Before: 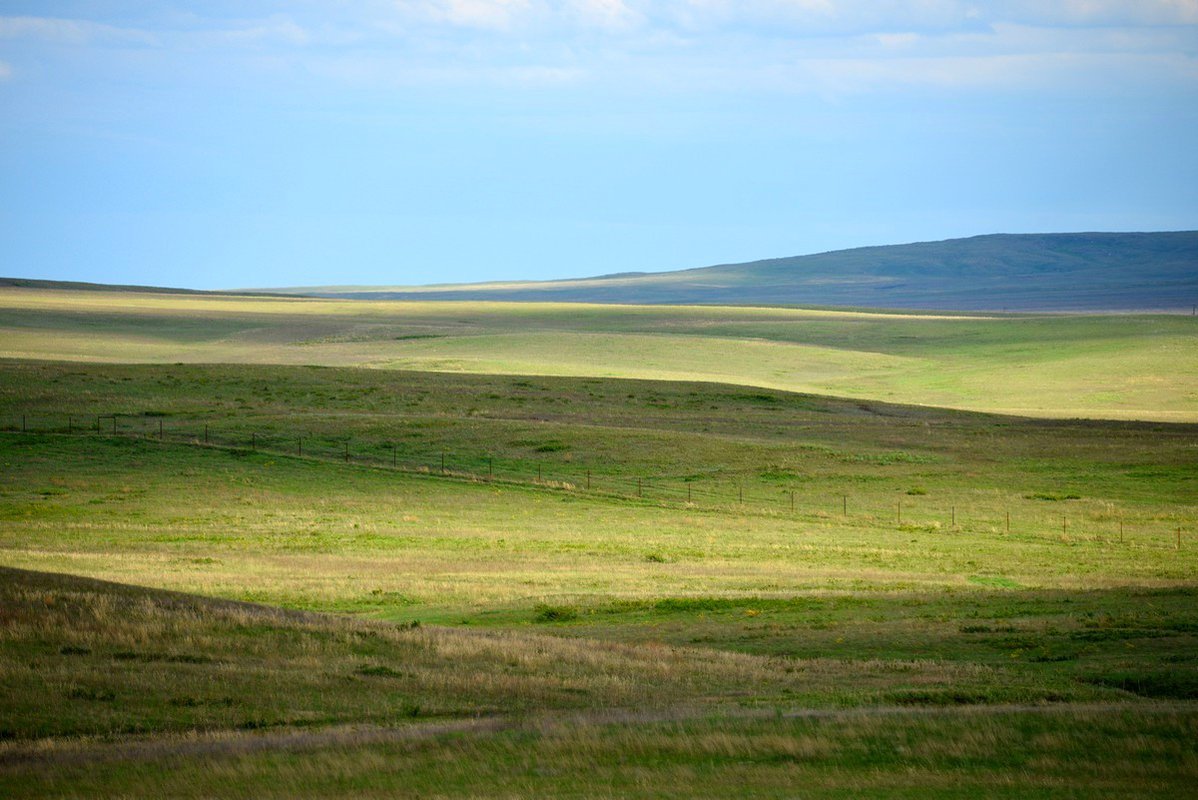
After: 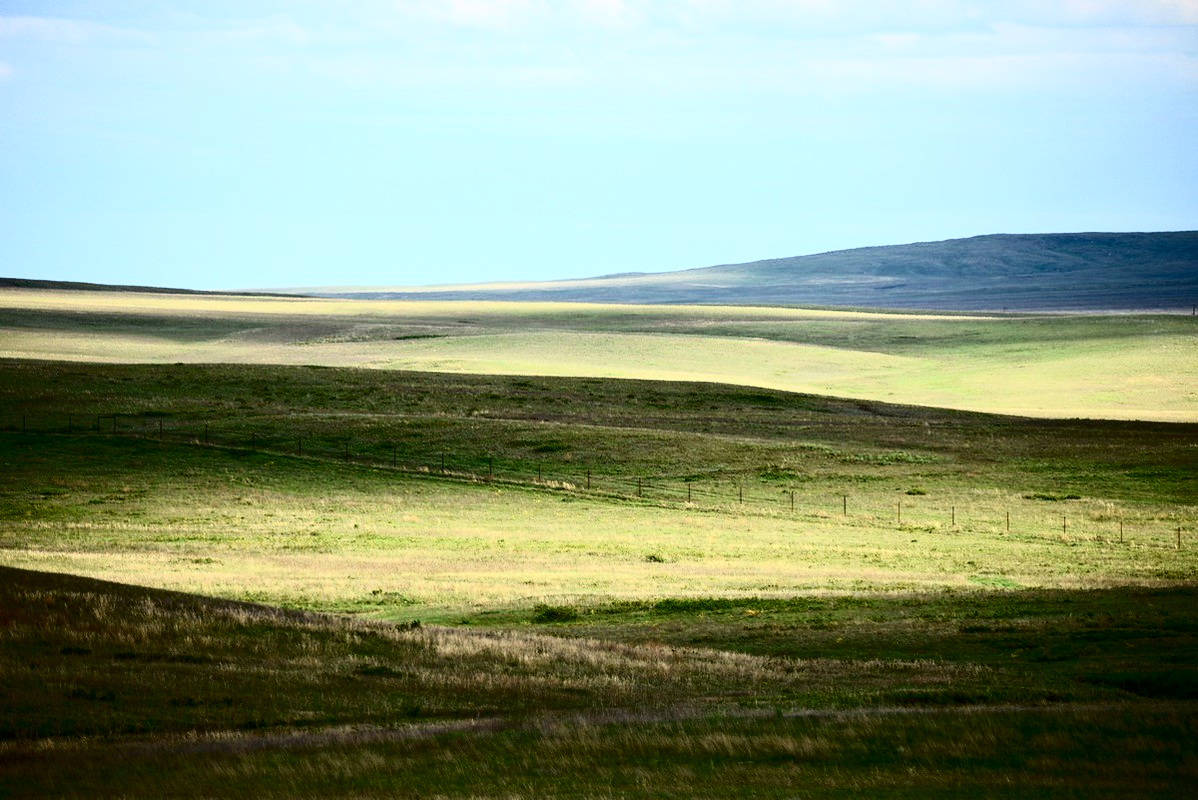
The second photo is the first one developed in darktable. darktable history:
contrast brightness saturation: contrast 0.481, saturation -0.101
